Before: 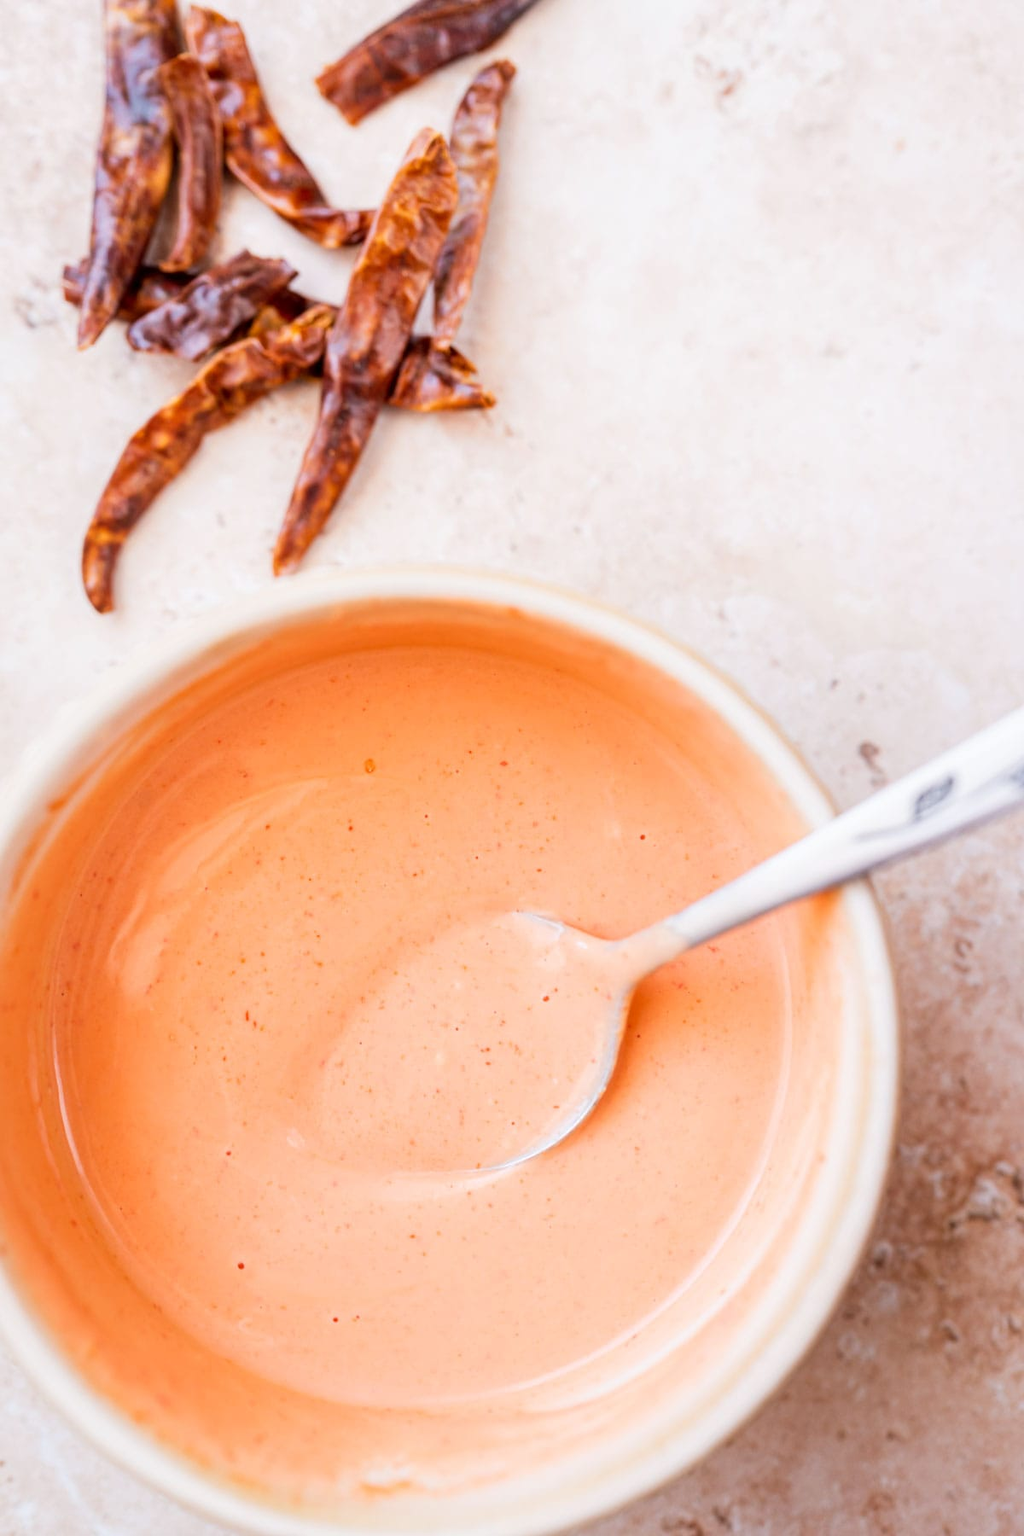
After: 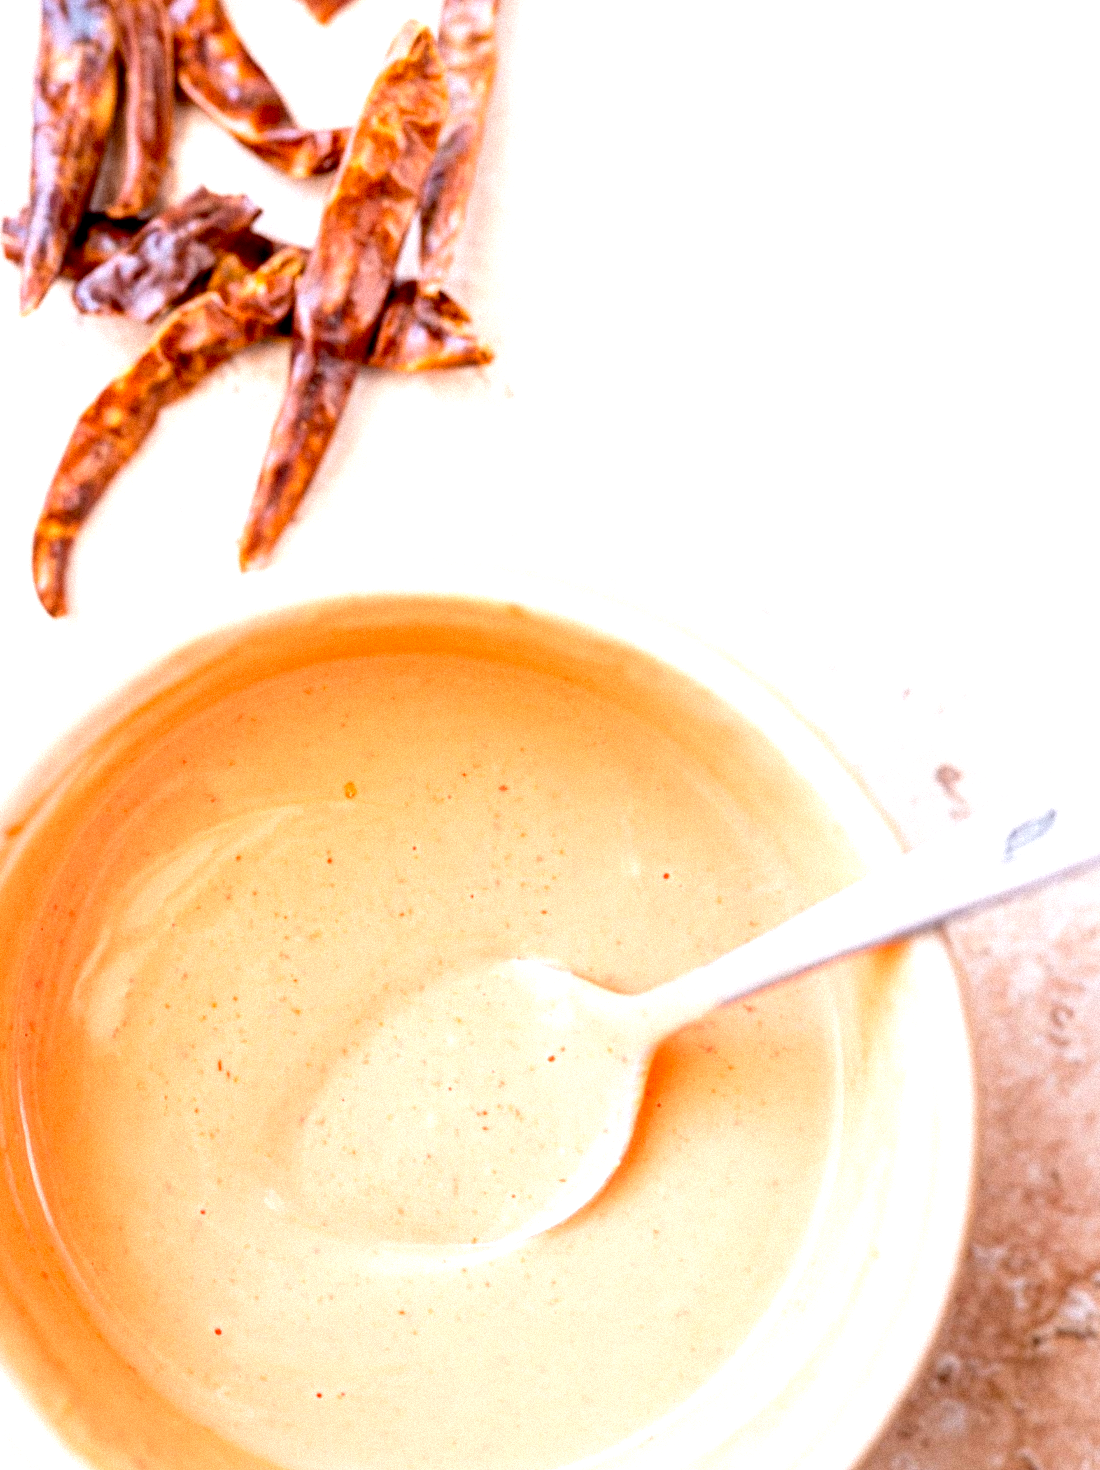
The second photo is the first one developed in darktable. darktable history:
rotate and perspective: rotation 0.062°, lens shift (vertical) 0.115, lens shift (horizontal) -0.133, crop left 0.047, crop right 0.94, crop top 0.061, crop bottom 0.94
grain: mid-tones bias 0%
exposure: black level correction 0.012, exposure 0.7 EV, compensate exposure bias true, compensate highlight preservation false
crop: left 1.507%, top 6.147%, right 1.379%, bottom 6.637%
